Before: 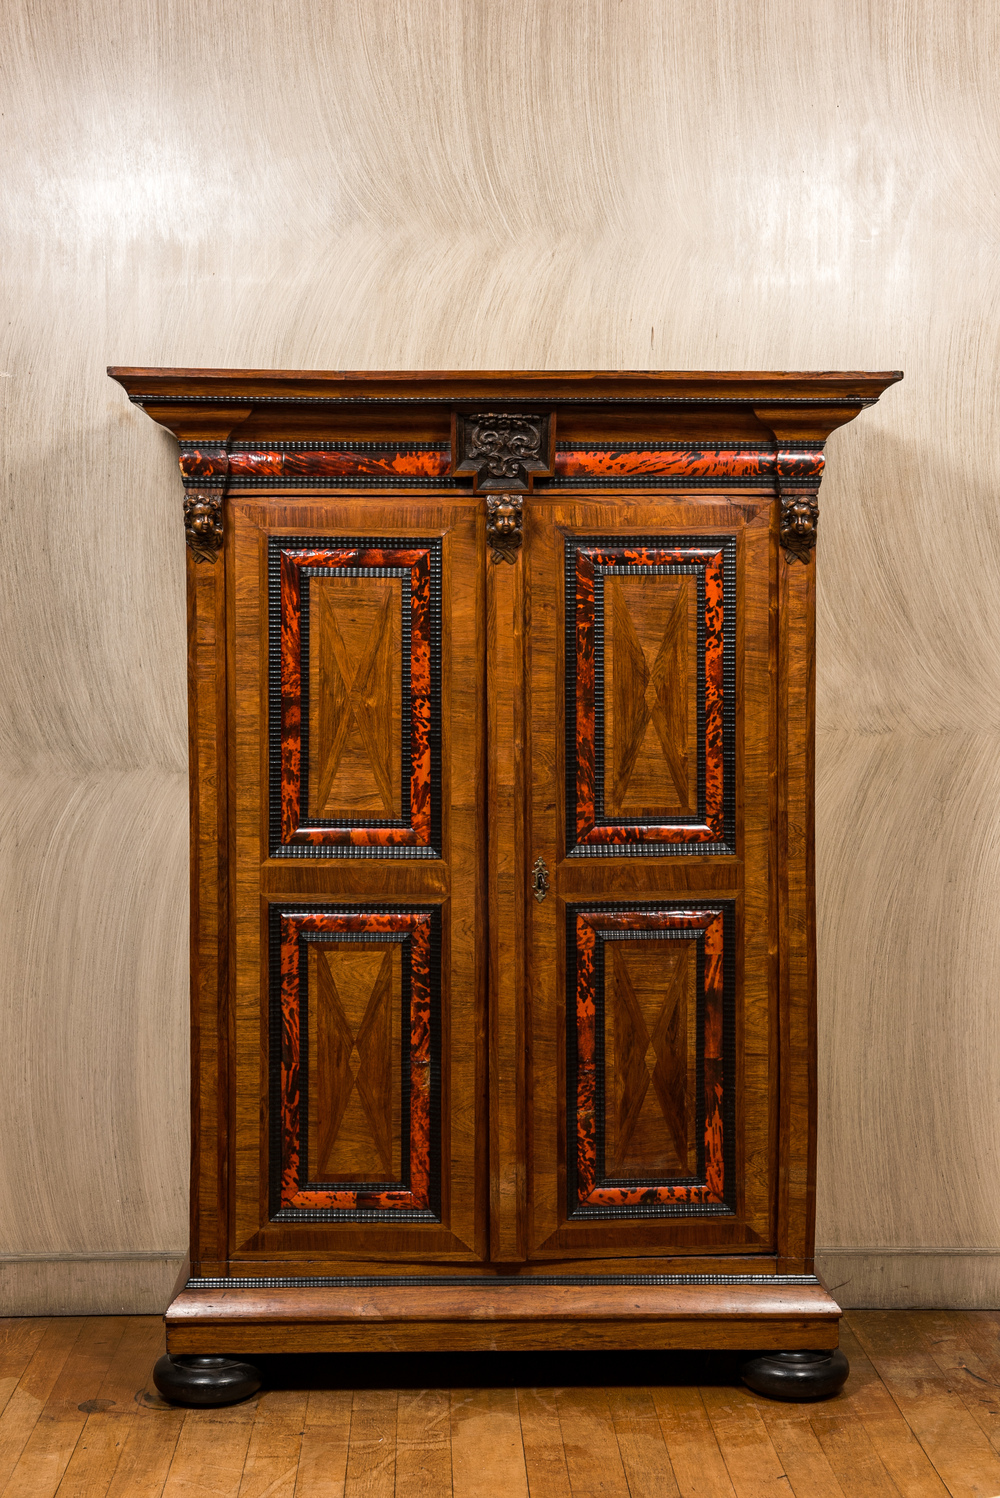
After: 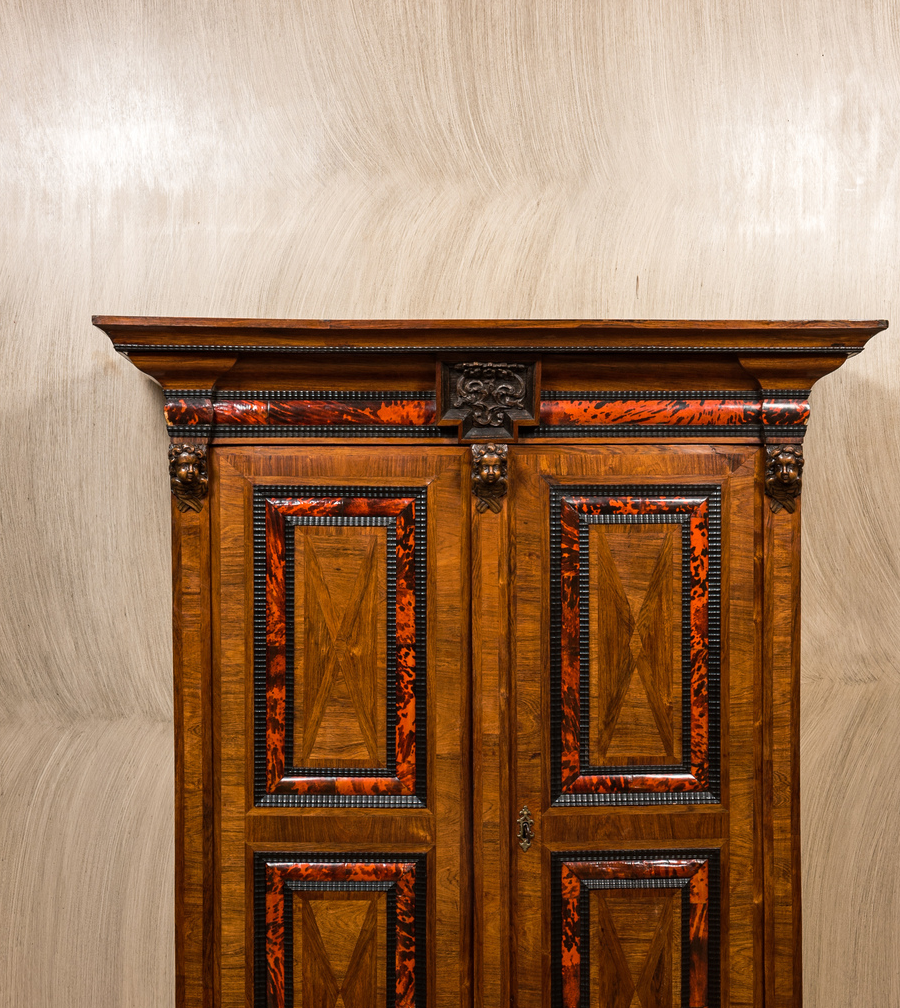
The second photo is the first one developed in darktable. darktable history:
crop: left 1.509%, top 3.452%, right 7.696%, bottom 28.452%
exposure: compensate highlight preservation false
